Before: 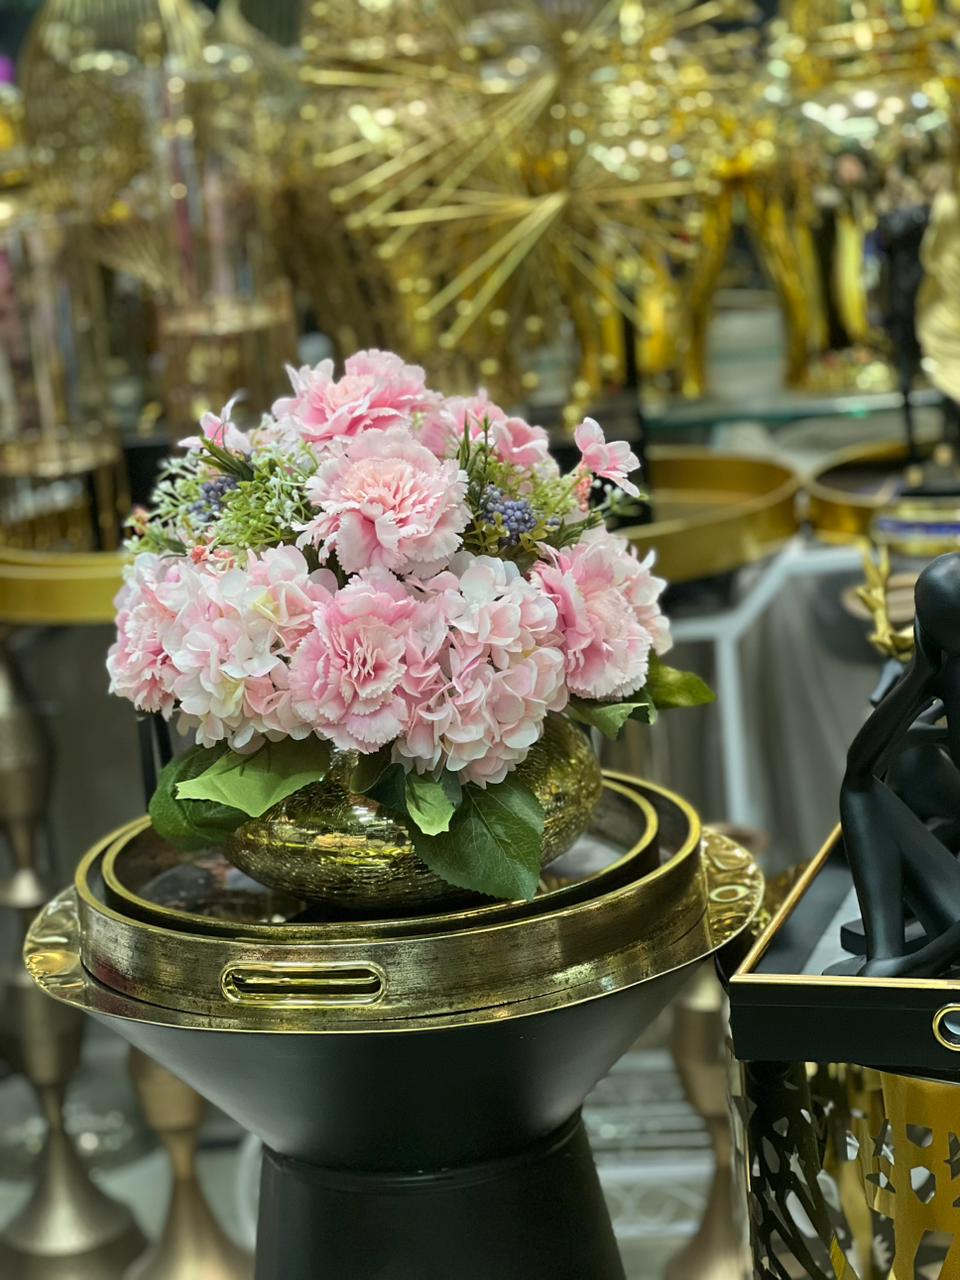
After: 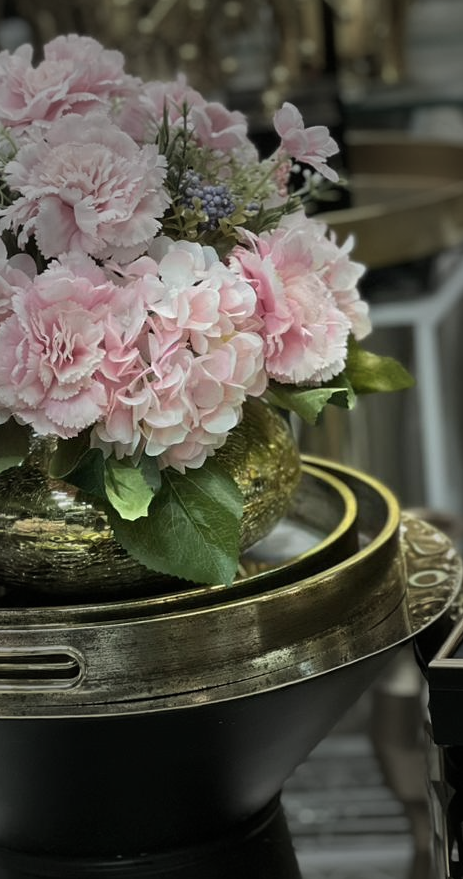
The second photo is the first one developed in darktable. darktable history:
color contrast: green-magenta contrast 0.84, blue-yellow contrast 0.86
crop: left 31.379%, top 24.658%, right 20.326%, bottom 6.628%
vignetting: fall-off start 31.28%, fall-off radius 34.64%, brightness -0.575
